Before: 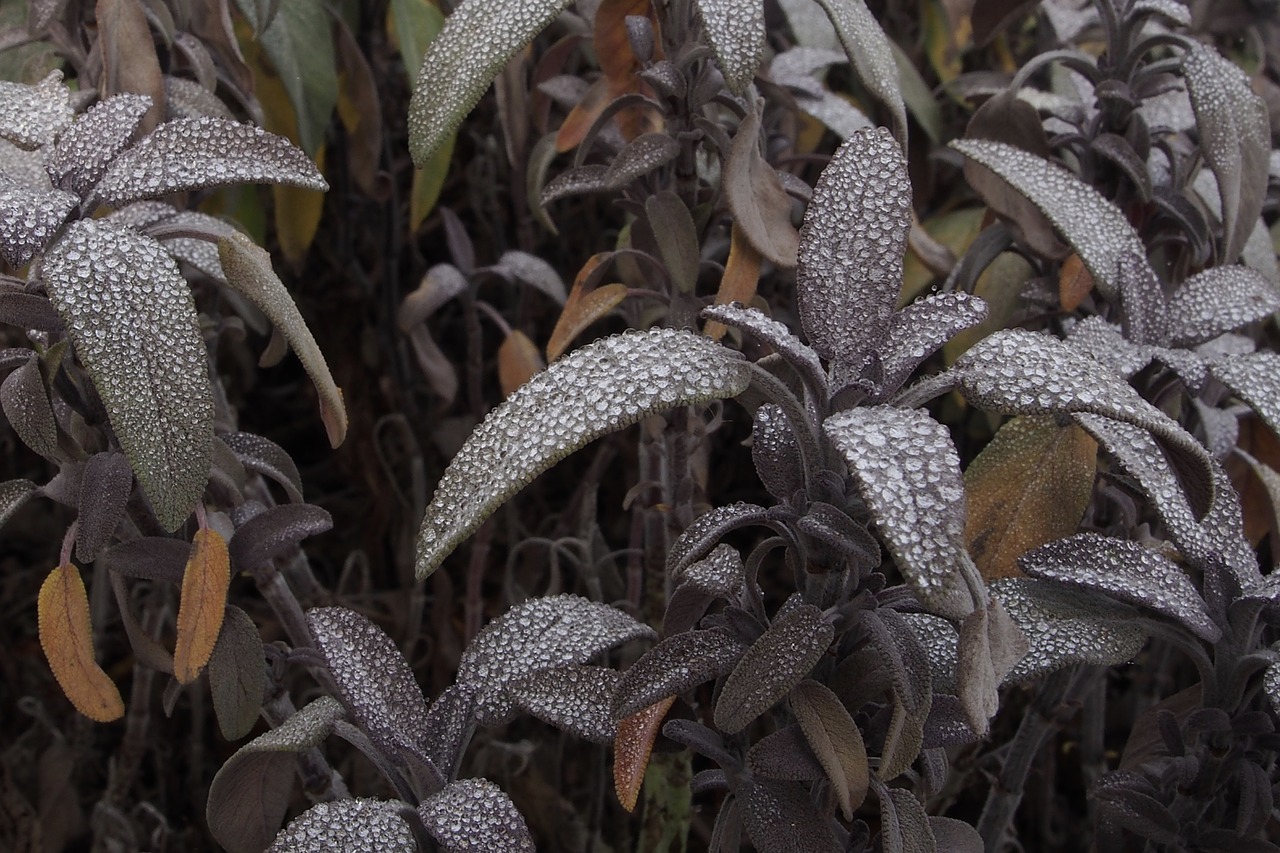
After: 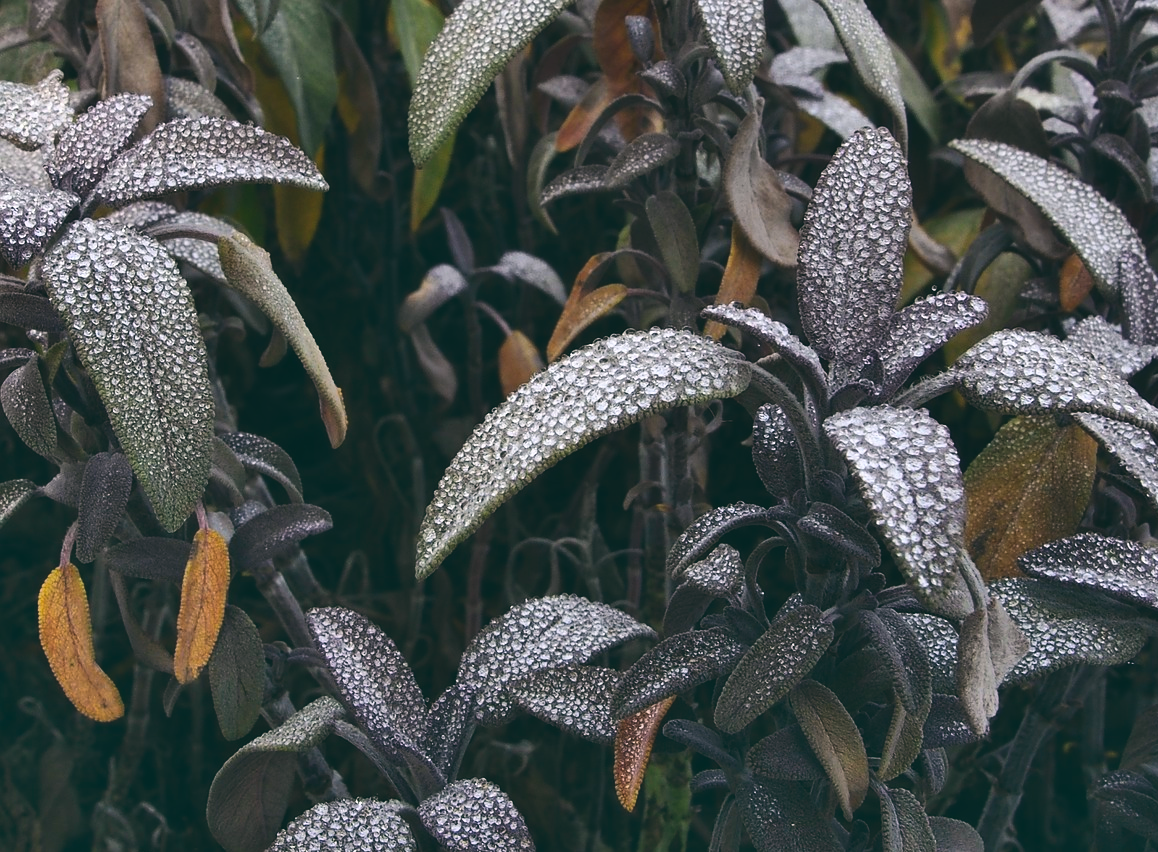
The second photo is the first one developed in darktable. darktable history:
crop: right 9.479%, bottom 0.048%
contrast brightness saturation: contrast 0.202, brightness -0.106, saturation 0.104
exposure: black level correction -0.027, compensate highlight preservation false
color balance rgb: shadows lift › chroma 2.049%, shadows lift › hue 247.94°, highlights gain › chroma 0.21%, highlights gain › hue 332.1°, global offset › luminance -0.323%, global offset › chroma 0.109%, global offset › hue 162.24°, perceptual saturation grading › global saturation 25.682%, perceptual brilliance grading › global brilliance 9.946%, global vibrance 20%
shadows and highlights: low approximation 0.01, soften with gaussian
tone equalizer: on, module defaults
color zones: curves: ch1 [(0.077, 0.436) (0.25, 0.5) (0.75, 0.5)]
